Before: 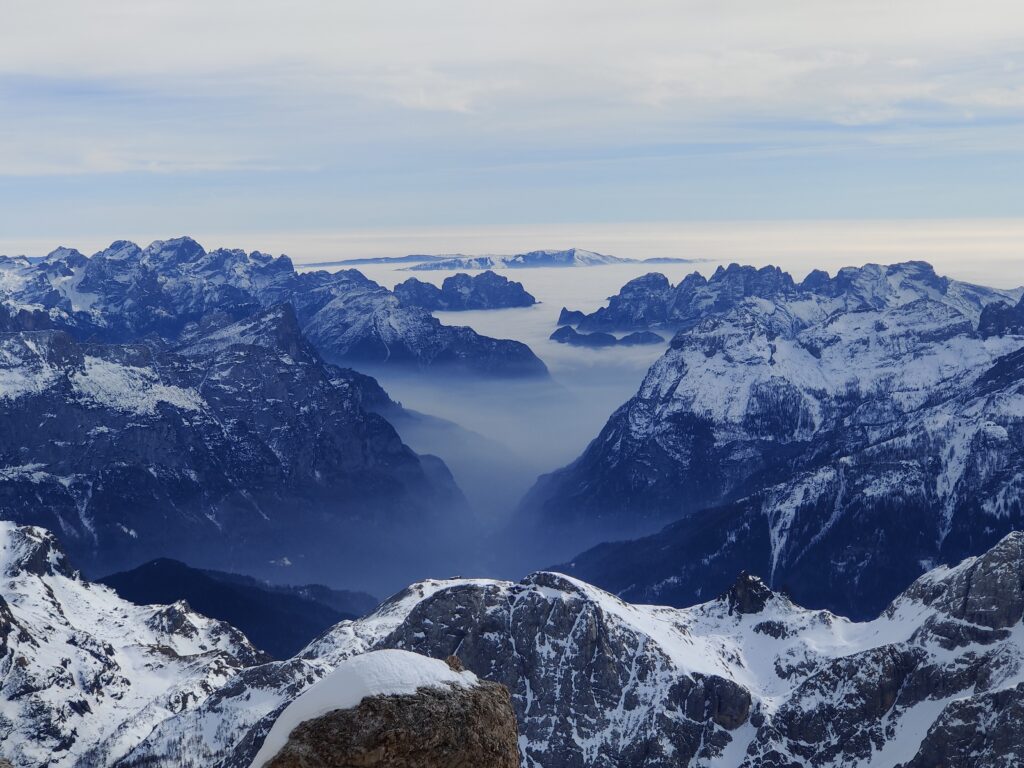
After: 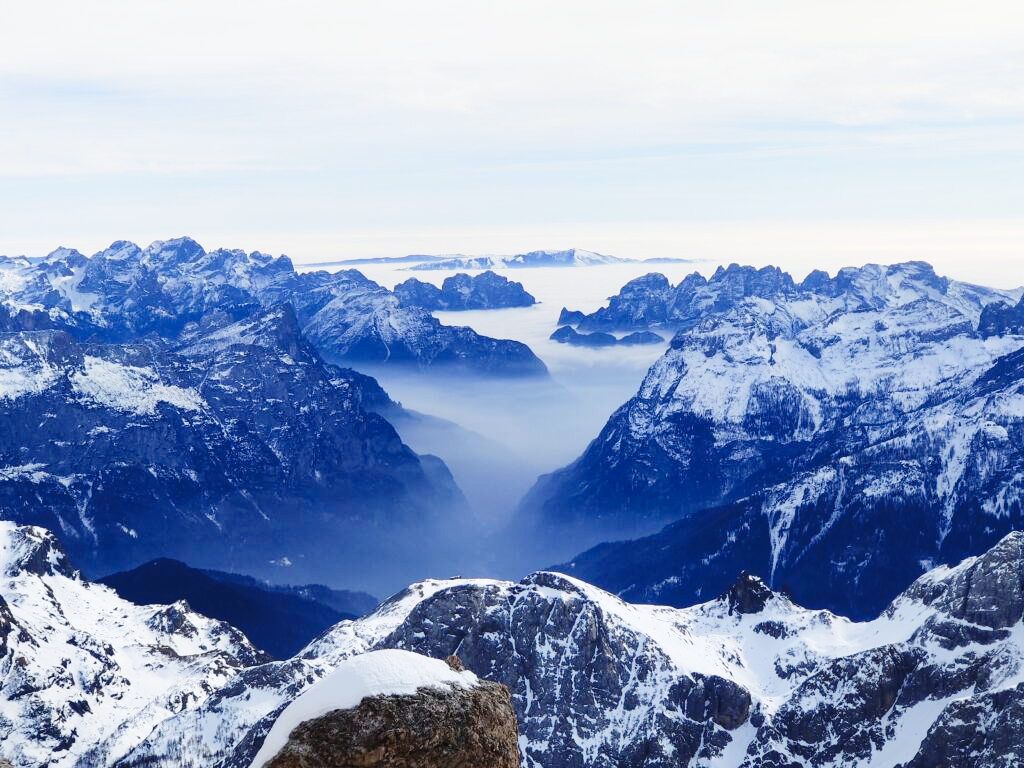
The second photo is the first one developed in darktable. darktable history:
exposure: black level correction 0, exposure 0.2 EV, compensate highlight preservation false
base curve: curves: ch0 [(0, 0) (0.028, 0.03) (0.121, 0.232) (0.46, 0.748) (0.859, 0.968) (1, 1)], preserve colors none
